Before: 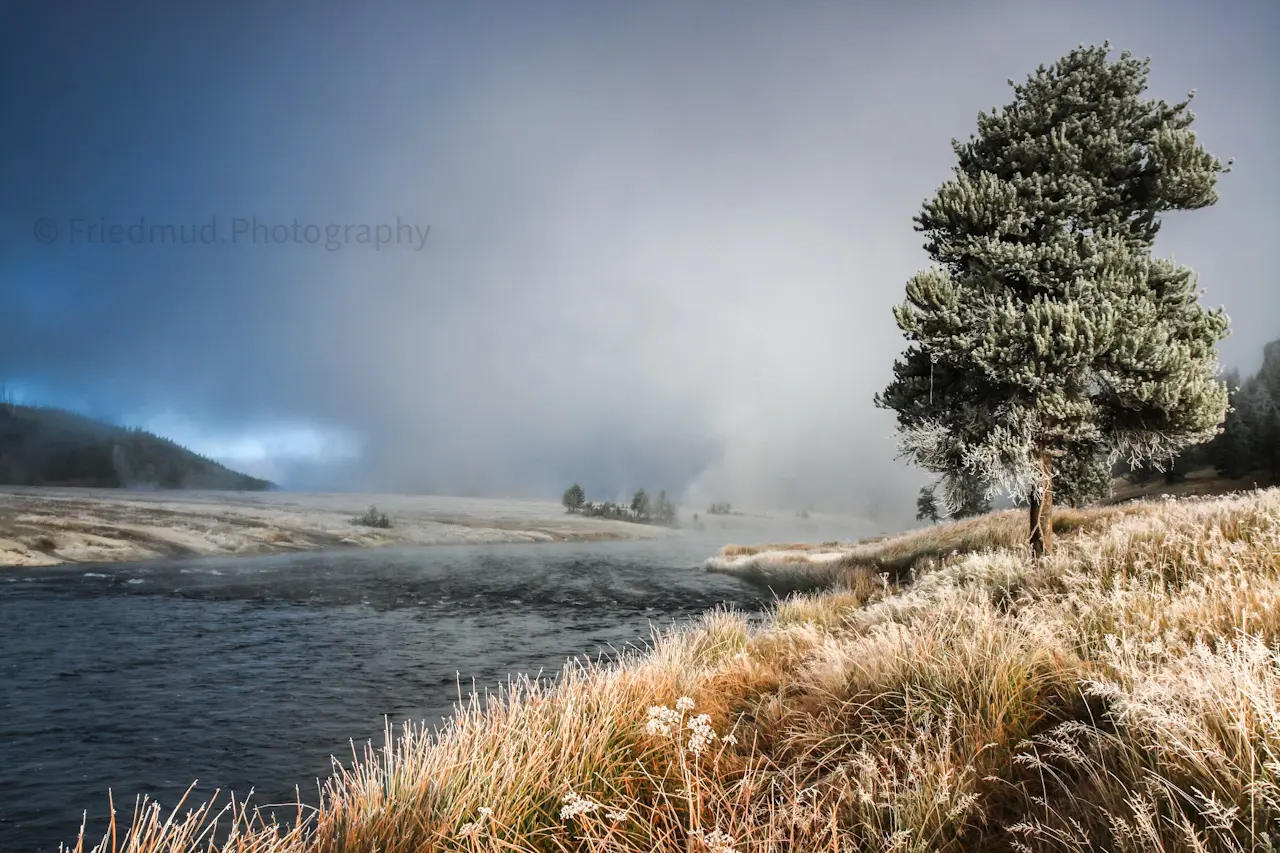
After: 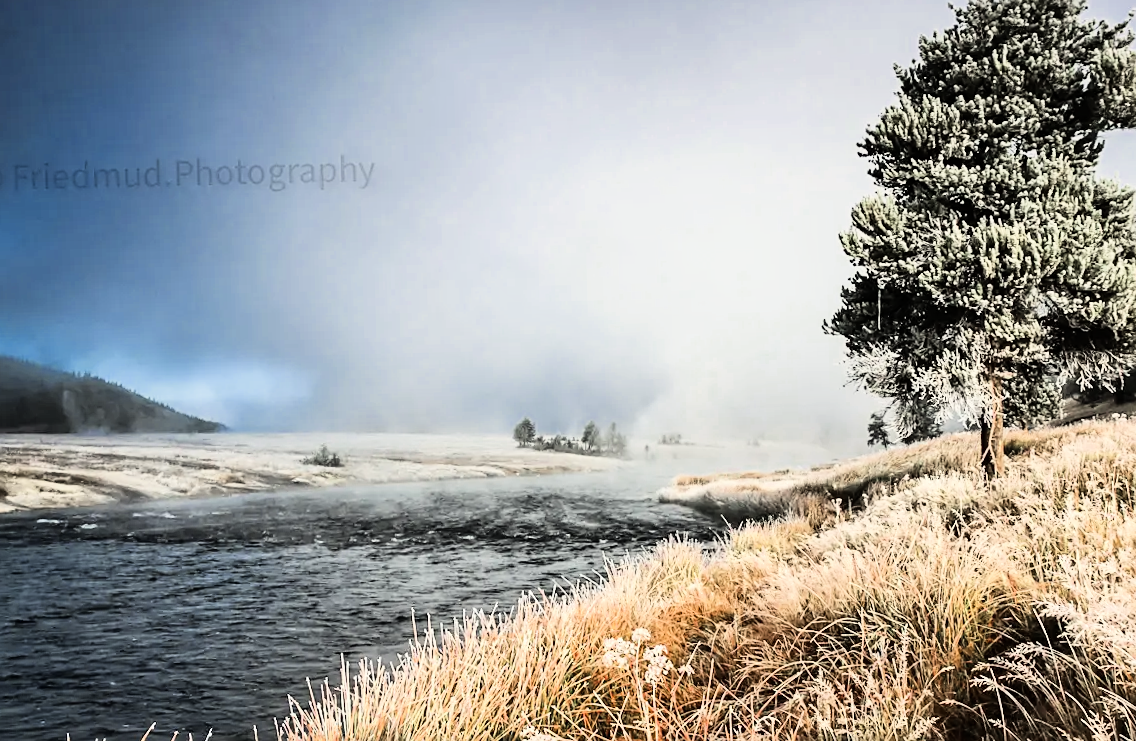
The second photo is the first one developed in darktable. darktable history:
local contrast: mode bilateral grid, contrast 15, coarseness 36, detail 105%, midtone range 0.2
sharpen: on, module defaults
tone equalizer: -8 EV 0.25 EV, -7 EV 0.417 EV, -6 EV 0.417 EV, -5 EV 0.25 EV, -3 EV -0.25 EV, -2 EV -0.417 EV, -1 EV -0.417 EV, +0 EV -0.25 EV, edges refinement/feathering 500, mask exposure compensation -1.57 EV, preserve details guided filter
crop: left 3.305%, top 6.436%, right 6.389%, bottom 3.258%
color correction: highlights b* 3
rotate and perspective: rotation -1.42°, crop left 0.016, crop right 0.984, crop top 0.035, crop bottom 0.965
color zones: curves: ch0 [(0, 0.5) (0.125, 0.4) (0.25, 0.5) (0.375, 0.4) (0.5, 0.4) (0.625, 0.35) (0.75, 0.35) (0.875, 0.5)]; ch1 [(0, 0.35) (0.125, 0.45) (0.25, 0.35) (0.375, 0.35) (0.5, 0.35) (0.625, 0.35) (0.75, 0.45) (0.875, 0.35)]; ch2 [(0, 0.6) (0.125, 0.5) (0.25, 0.5) (0.375, 0.6) (0.5, 0.6) (0.625, 0.5) (0.75, 0.5) (0.875, 0.5)]
rgb curve: curves: ch0 [(0, 0) (0.21, 0.15) (0.24, 0.21) (0.5, 0.75) (0.75, 0.96) (0.89, 0.99) (1, 1)]; ch1 [(0, 0.02) (0.21, 0.13) (0.25, 0.2) (0.5, 0.67) (0.75, 0.9) (0.89, 0.97) (1, 1)]; ch2 [(0, 0.02) (0.21, 0.13) (0.25, 0.2) (0.5, 0.67) (0.75, 0.9) (0.89, 0.97) (1, 1)], compensate middle gray true
